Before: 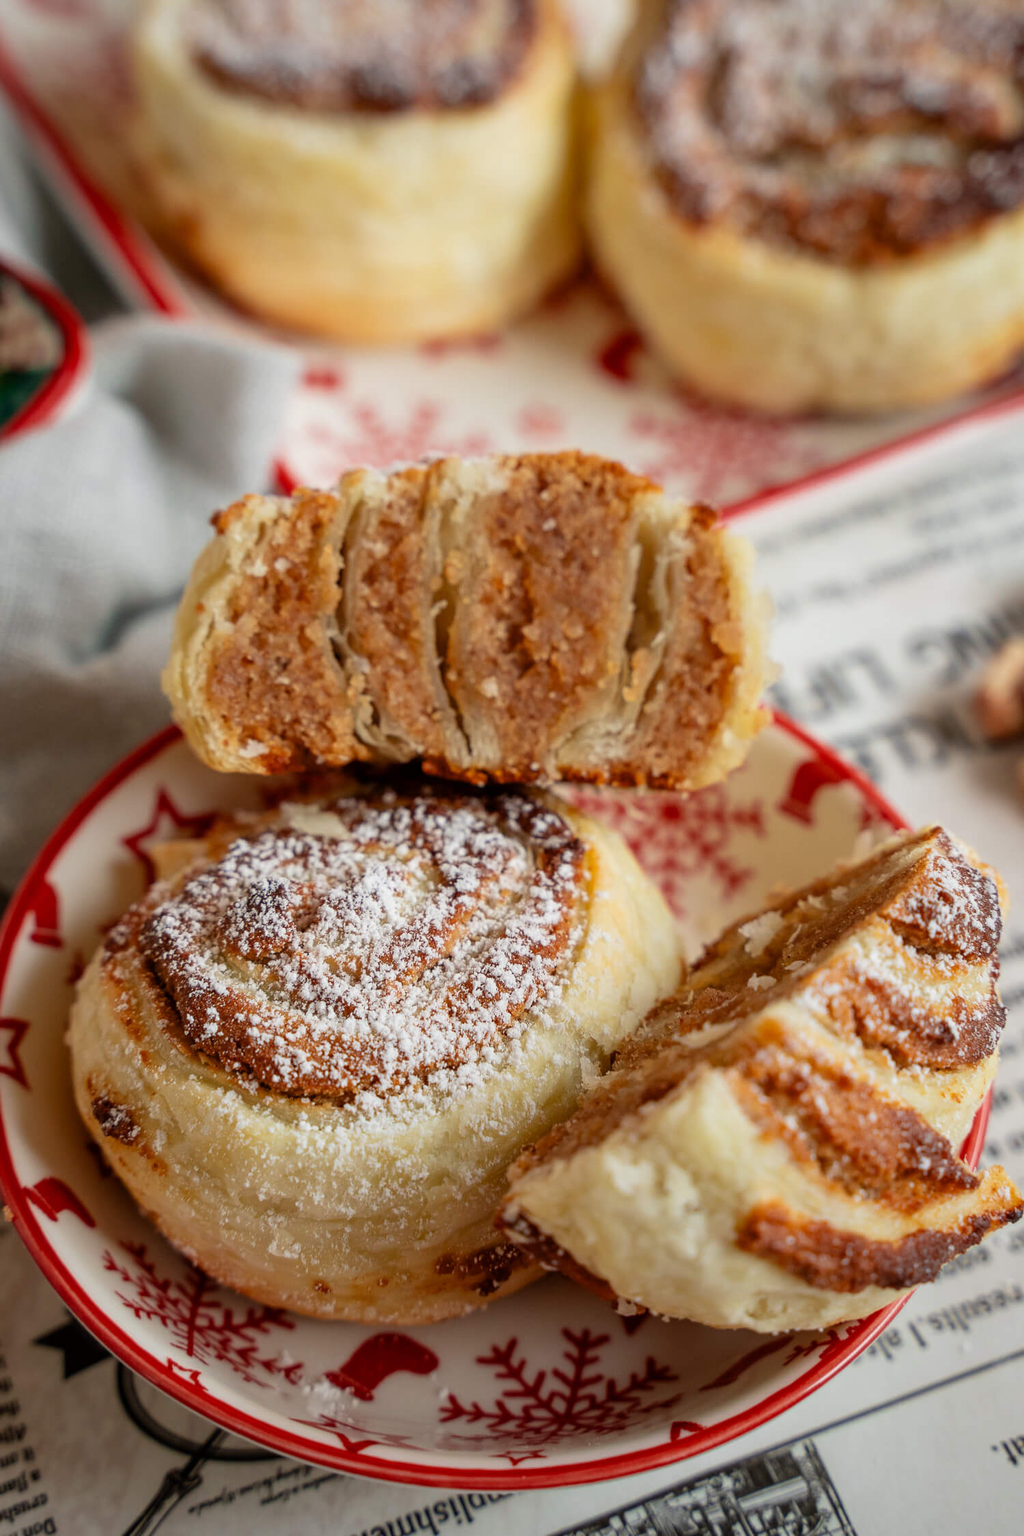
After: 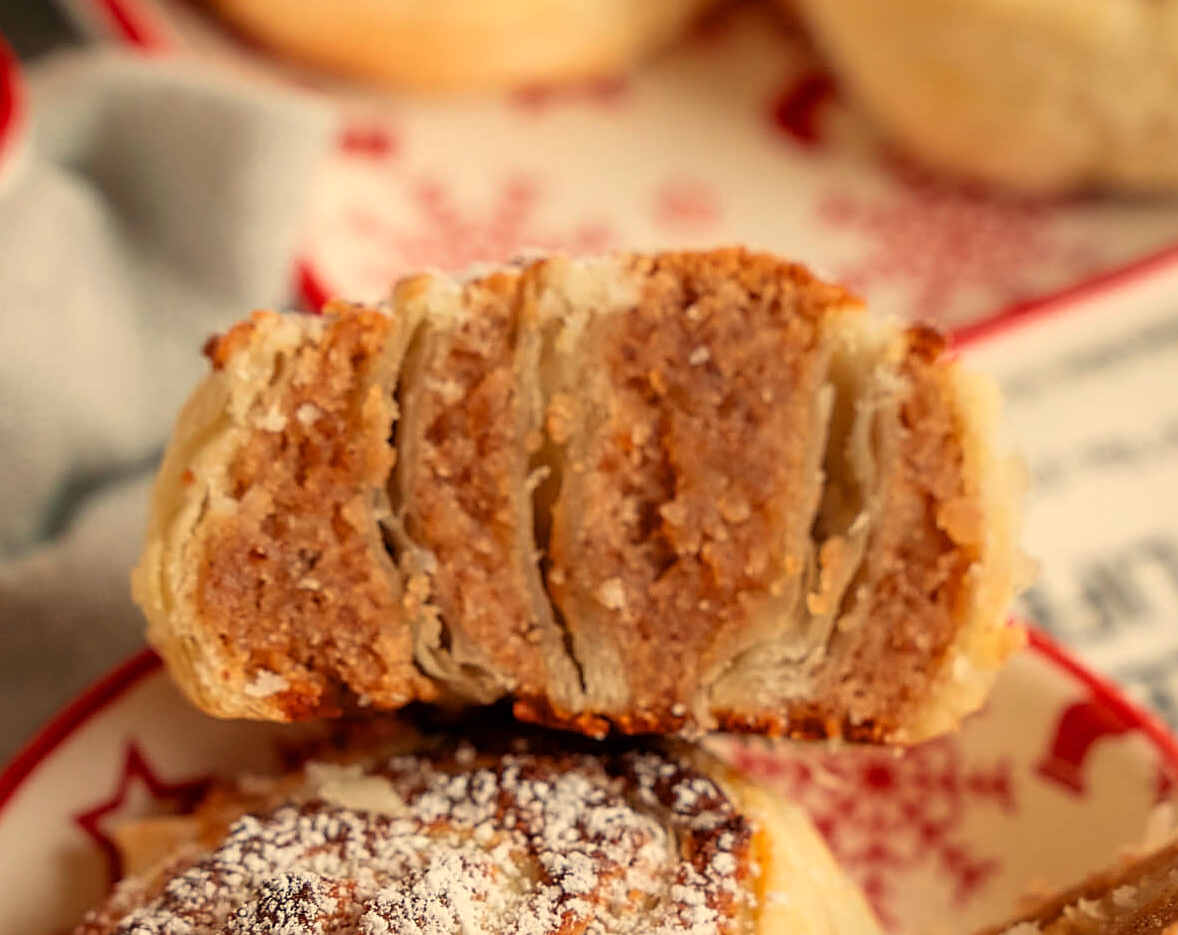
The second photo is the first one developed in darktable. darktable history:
crop: left 7.036%, top 18.398%, right 14.379%, bottom 40.043%
white balance: red 1.123, blue 0.83
sharpen: on, module defaults
